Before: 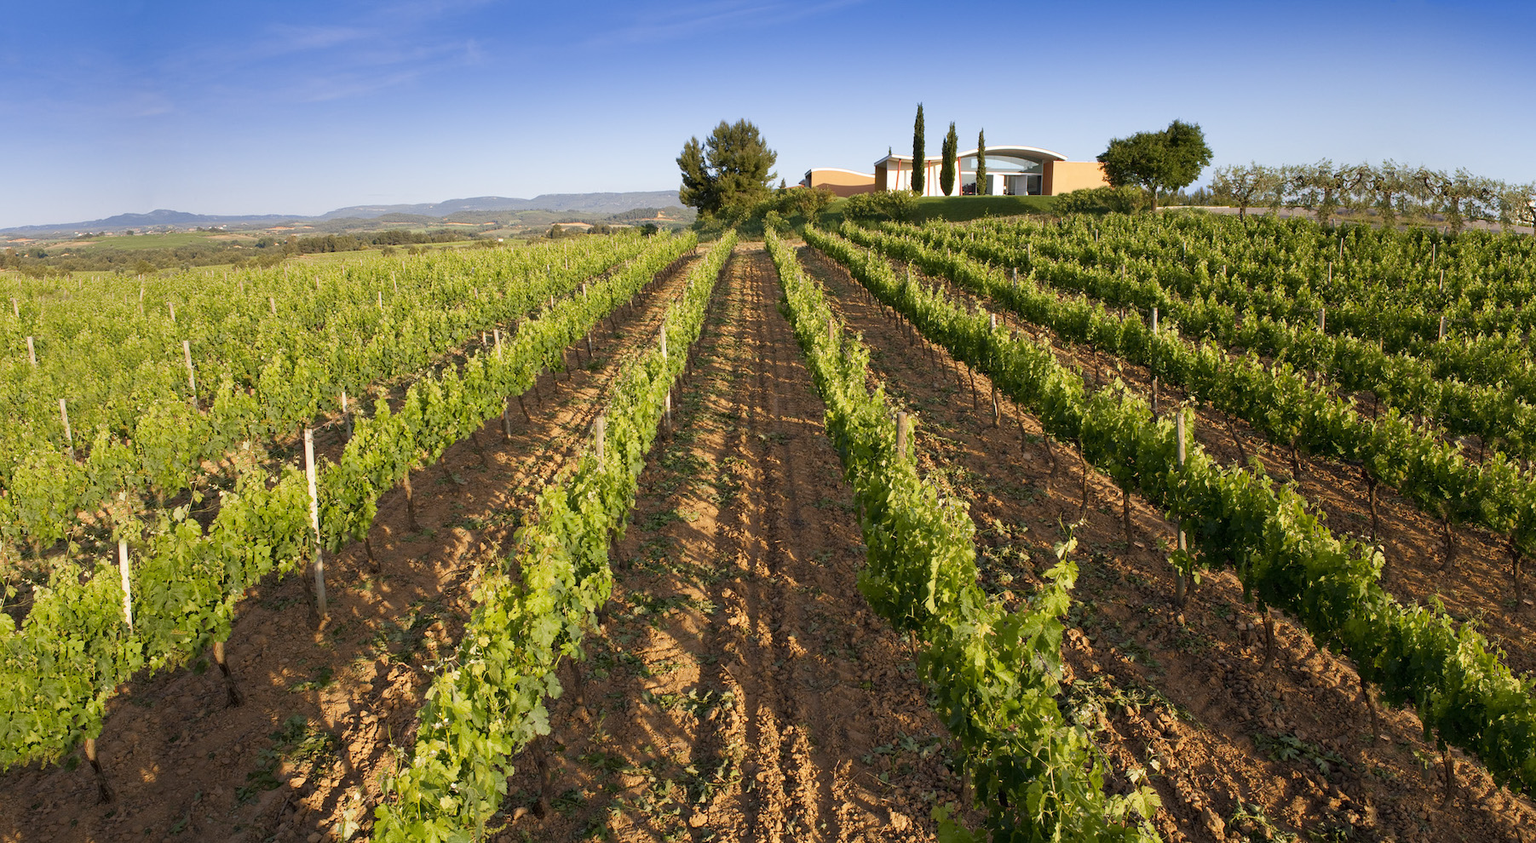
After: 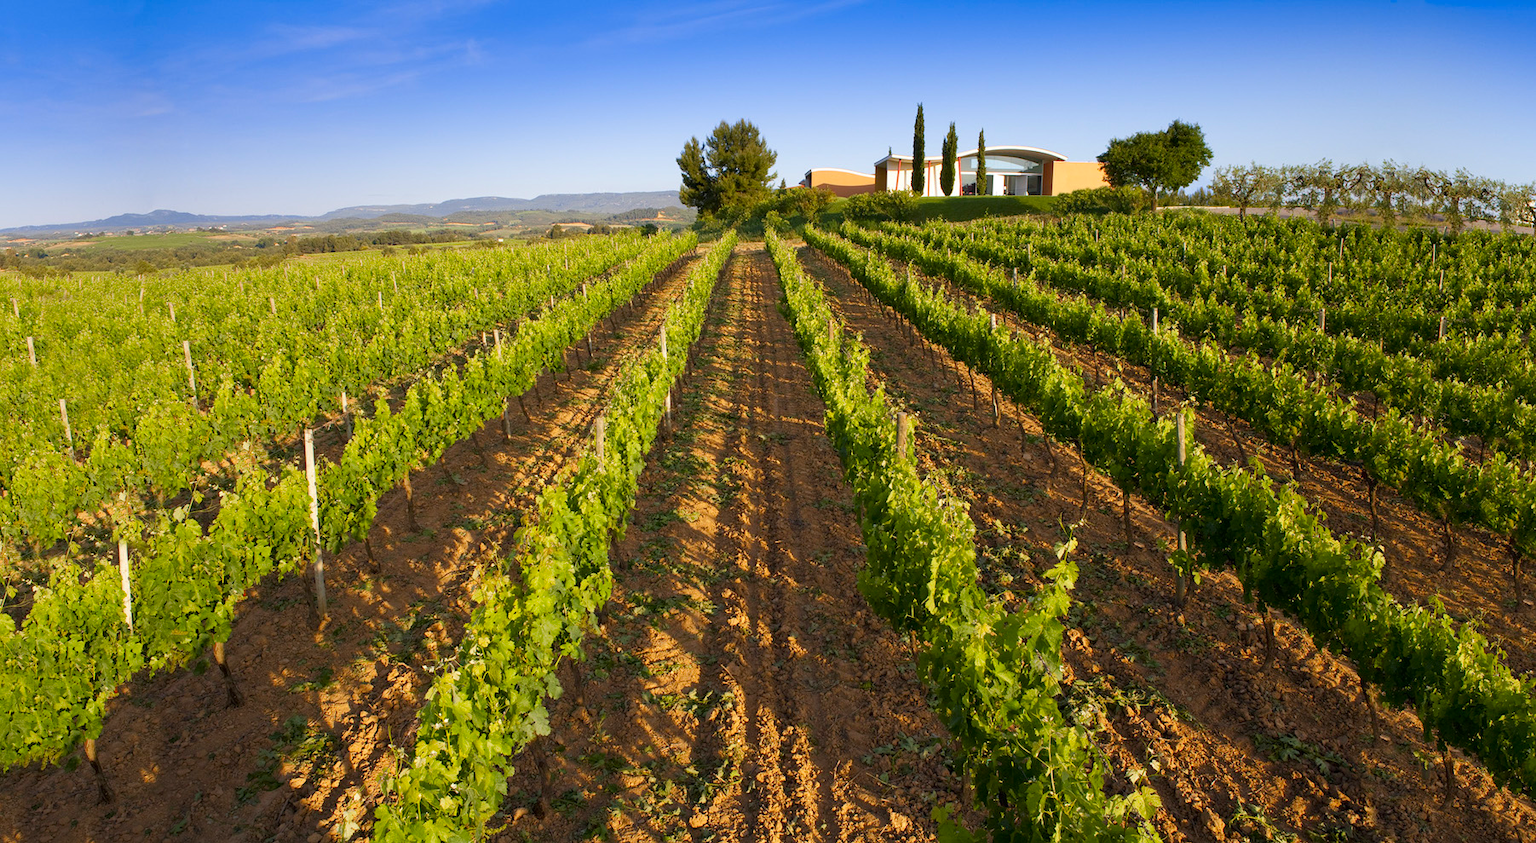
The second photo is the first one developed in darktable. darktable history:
contrast brightness saturation: brightness -0.016, saturation 0.339
